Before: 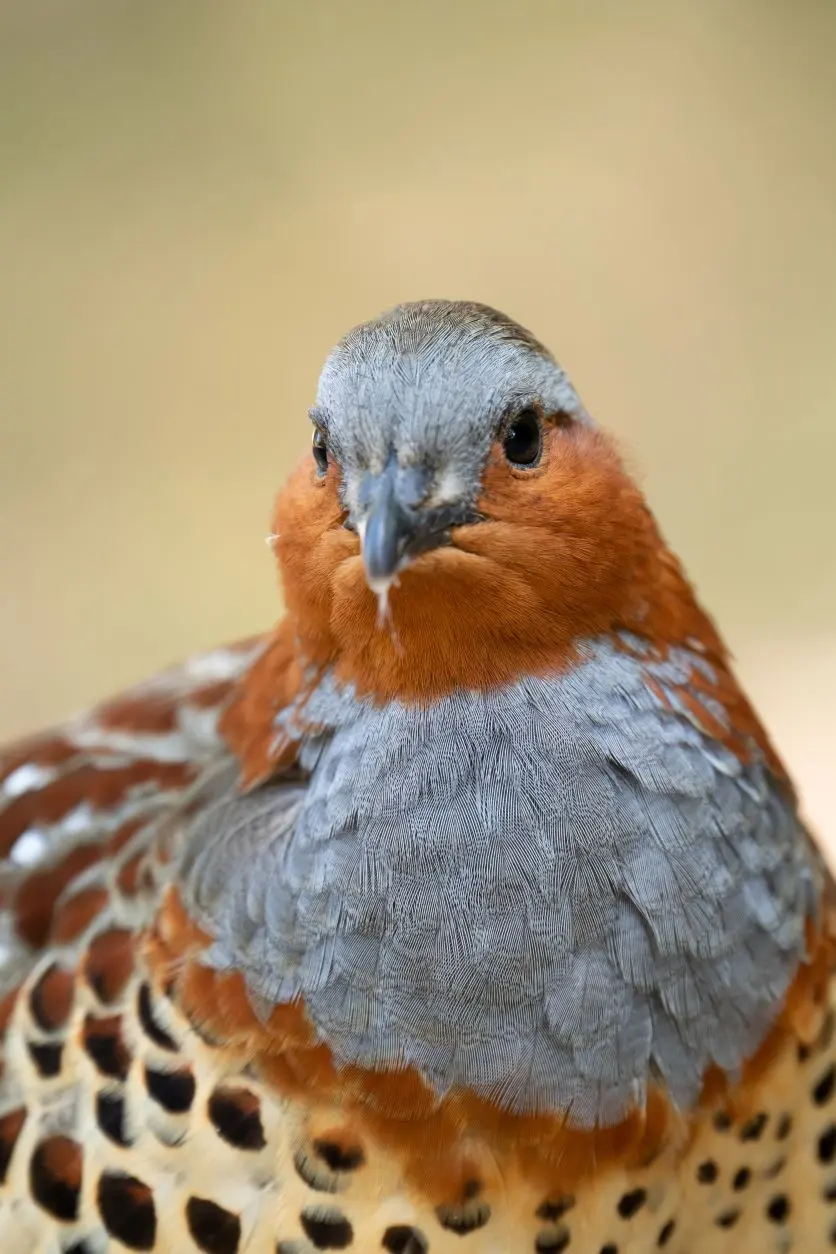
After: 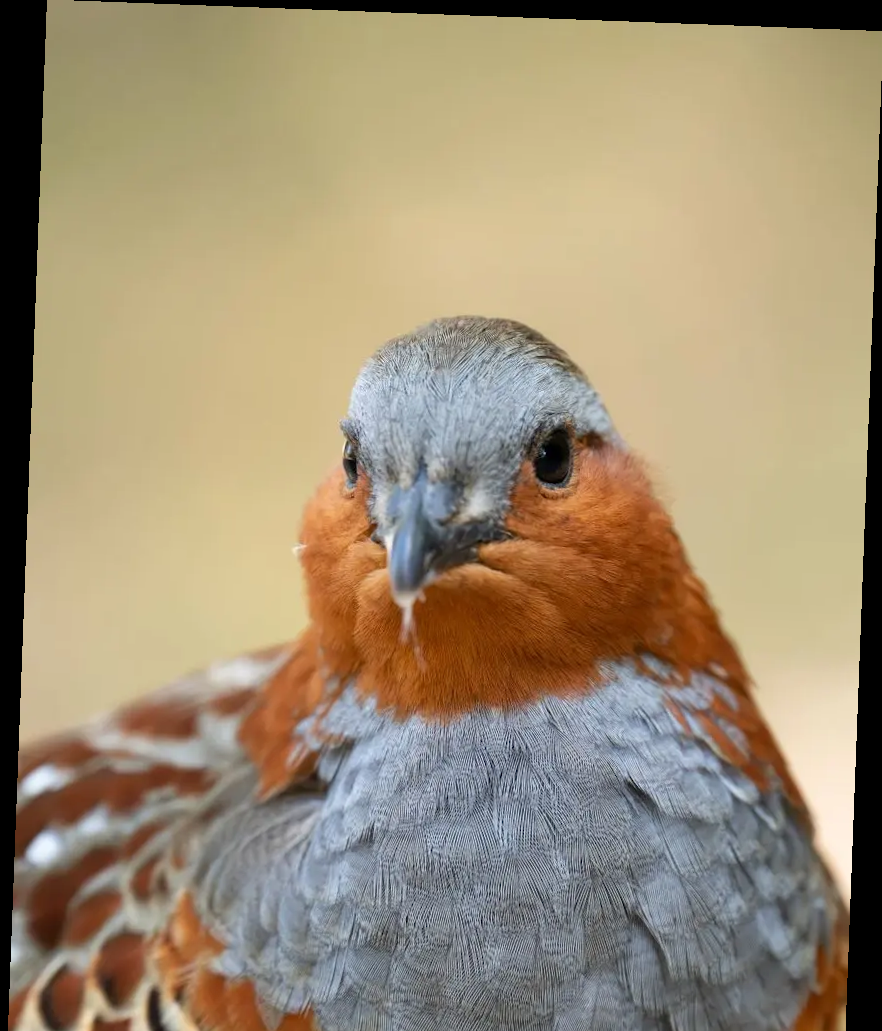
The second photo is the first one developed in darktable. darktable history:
crop: bottom 19.644%
rotate and perspective: rotation 2.17°, automatic cropping off
